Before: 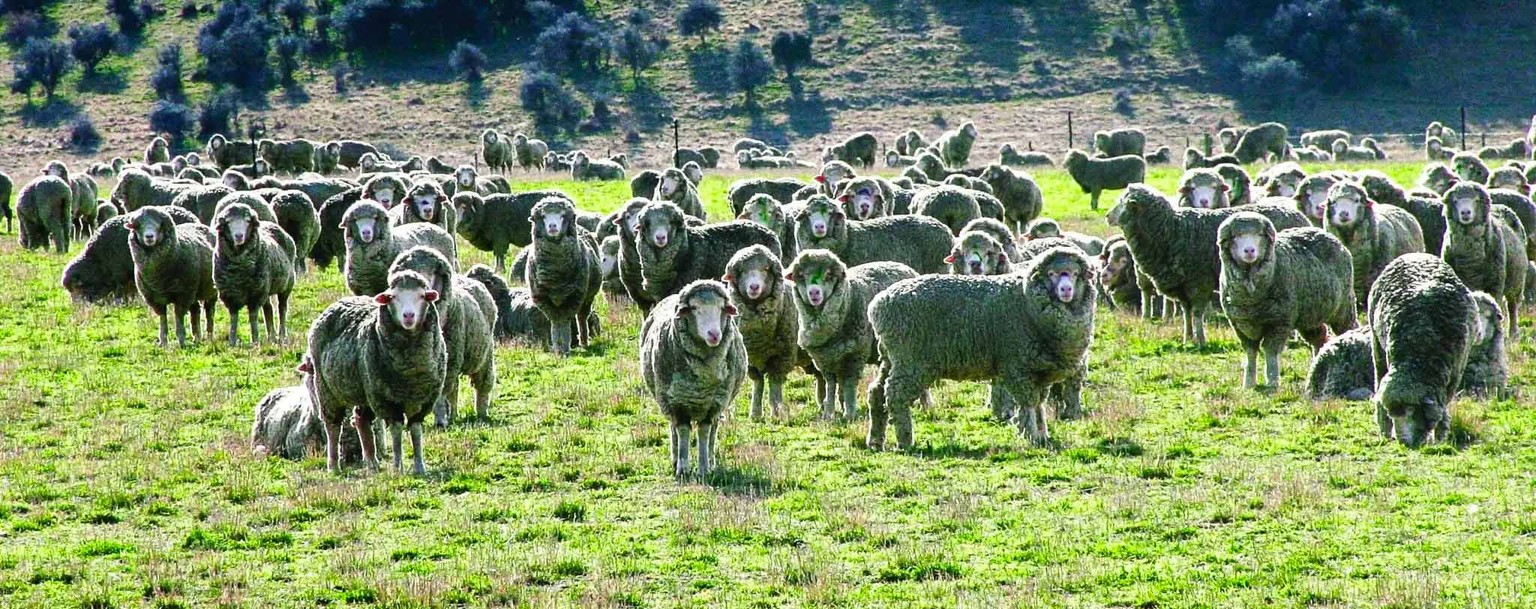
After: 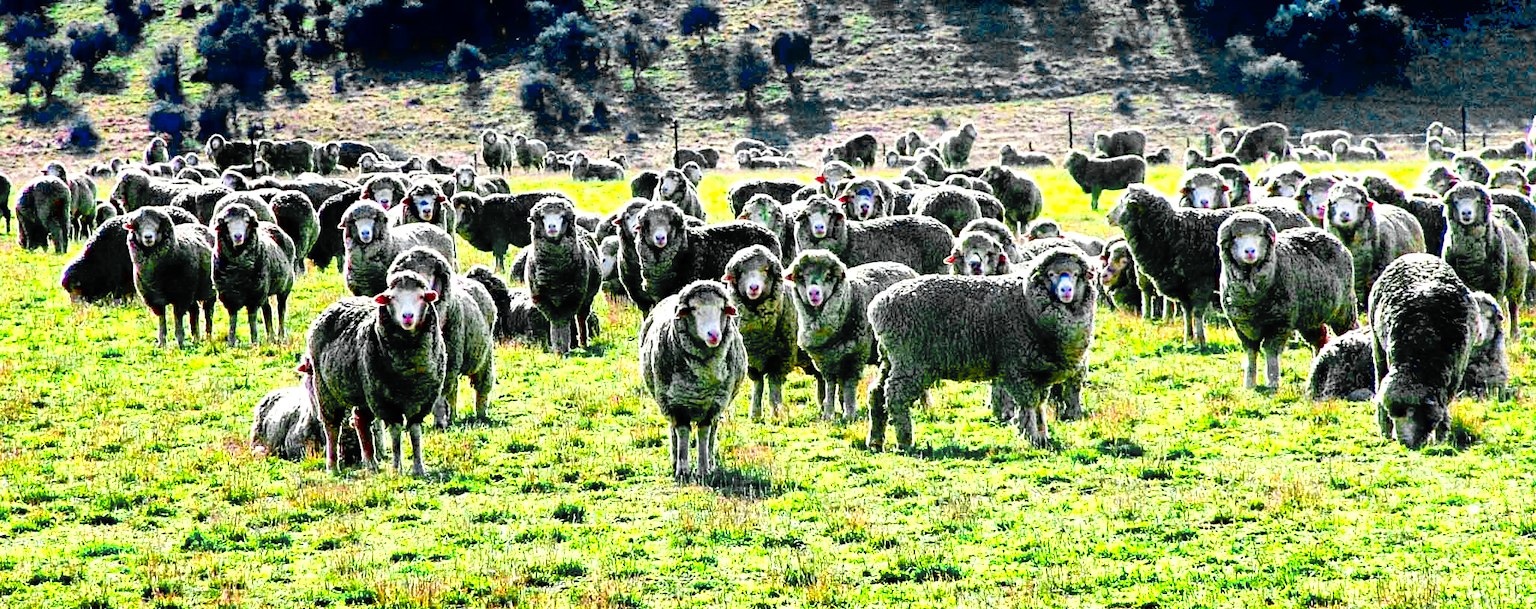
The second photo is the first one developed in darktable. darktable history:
color zones: curves: ch0 [(0.257, 0.558) (0.75, 0.565)]; ch1 [(0.004, 0.857) (0.14, 0.416) (0.257, 0.695) (0.442, 0.032) (0.736, 0.266) (0.891, 0.741)]; ch2 [(0, 0.623) (0.112, 0.436) (0.271, 0.474) (0.516, 0.64) (0.743, 0.286)]
exposure: black level correction 0.033, exposure 0.316 EV, compensate highlight preservation false
crop and rotate: left 0.107%, bottom 0.011%
contrast brightness saturation: contrast 0.104, brightness 0.026, saturation 0.093
shadows and highlights: white point adjustment 0.032, soften with gaussian
local contrast: mode bilateral grid, contrast 10, coarseness 25, detail 115%, midtone range 0.2
velvia: on, module defaults
